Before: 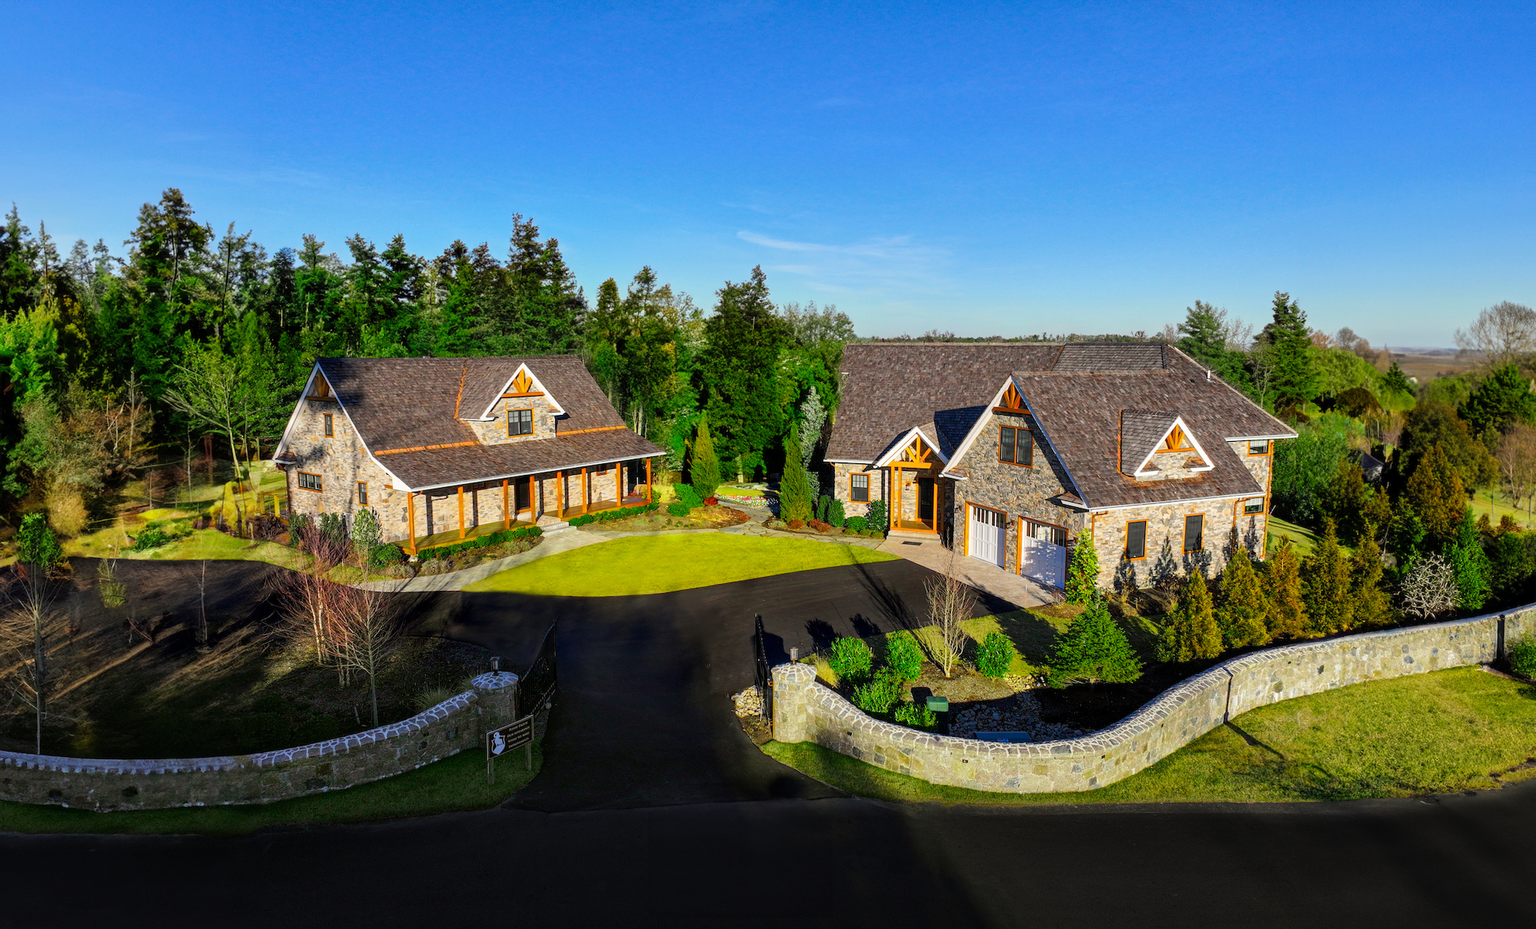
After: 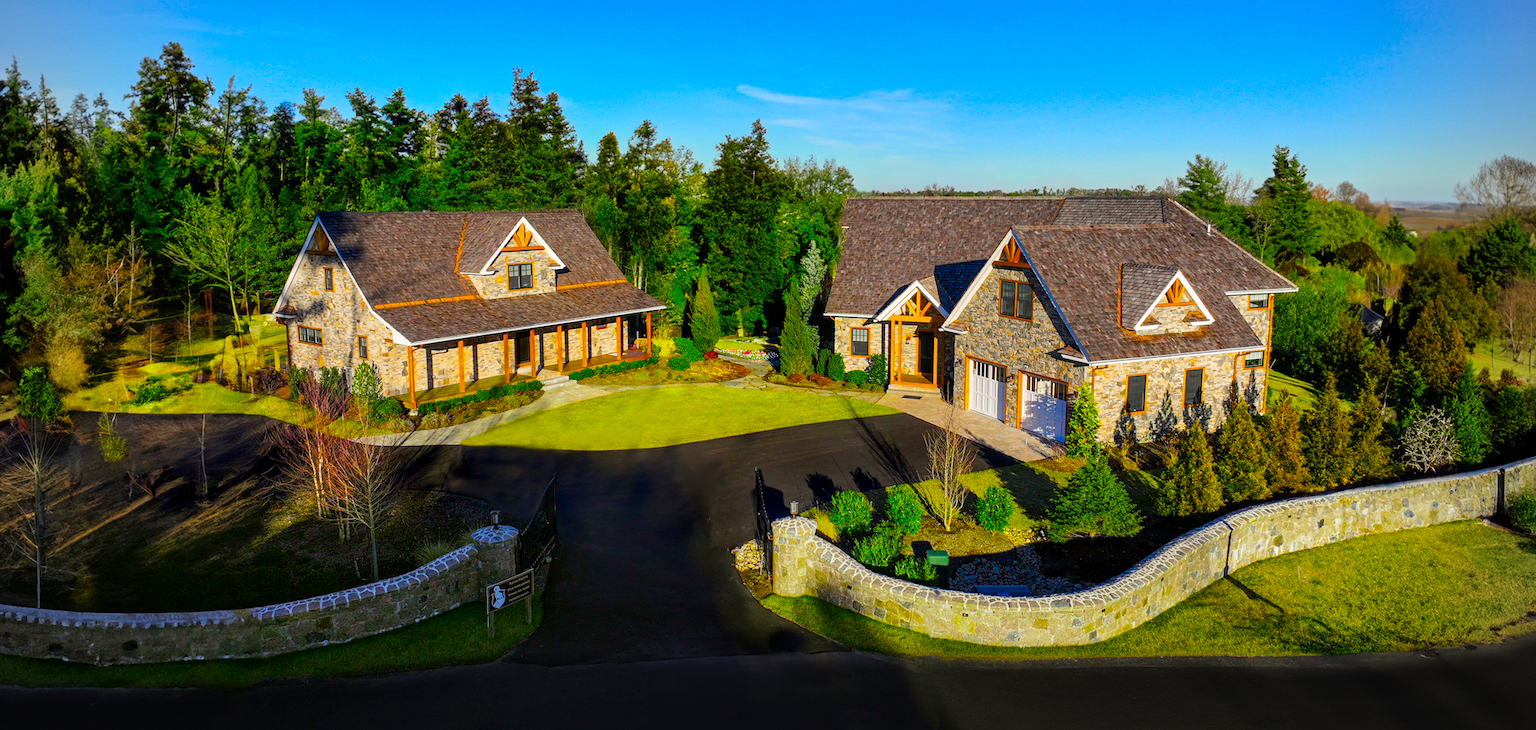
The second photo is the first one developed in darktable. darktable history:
vignetting: on, module defaults
color balance rgb: linear chroma grading › global chroma 15%, perceptual saturation grading › global saturation 30%
crop and rotate: top 15.774%, bottom 5.506%
